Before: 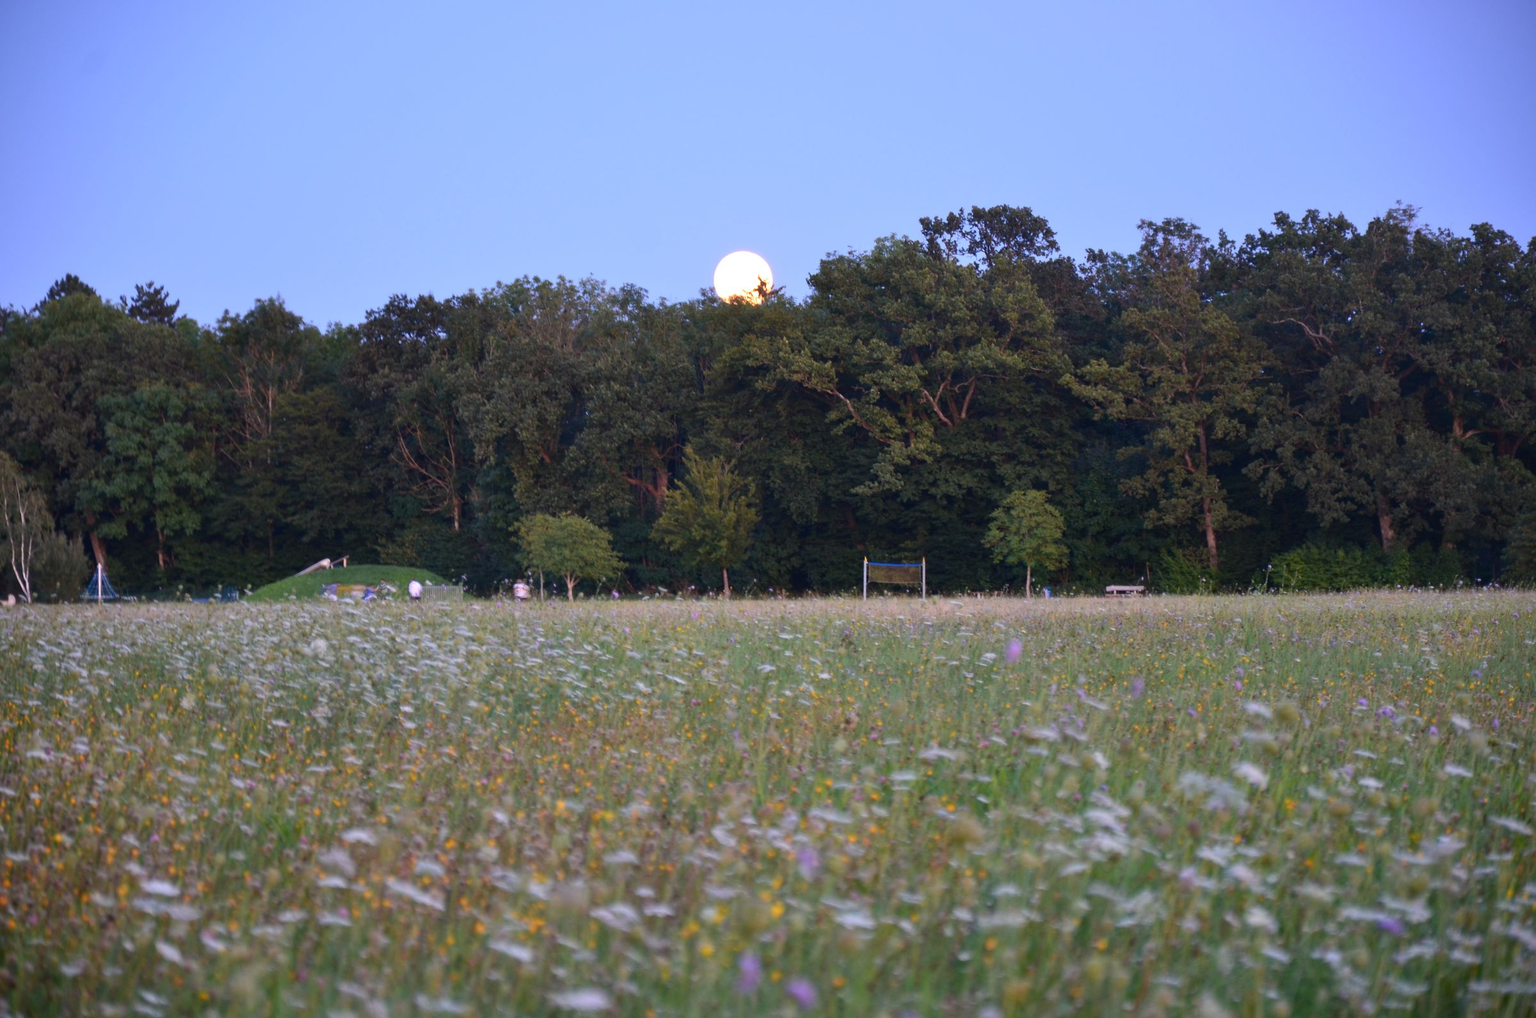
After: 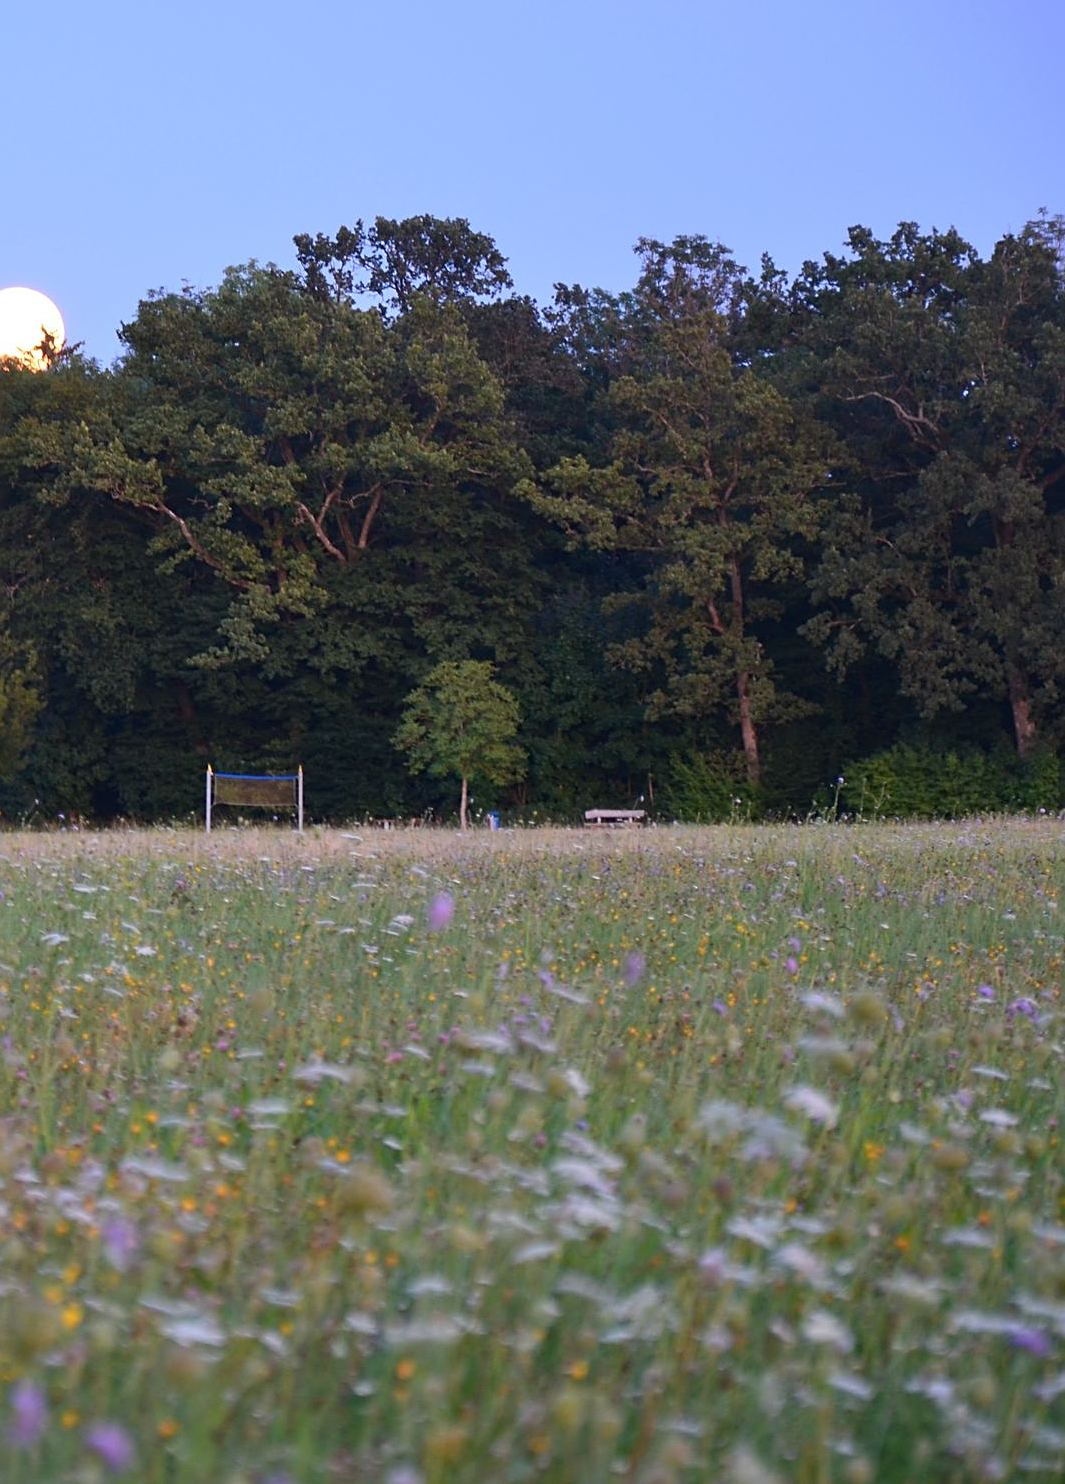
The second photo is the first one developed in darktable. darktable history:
color balance rgb: on, module defaults
sharpen: on, module defaults
crop: left 47.628%, top 6.643%, right 7.874%
